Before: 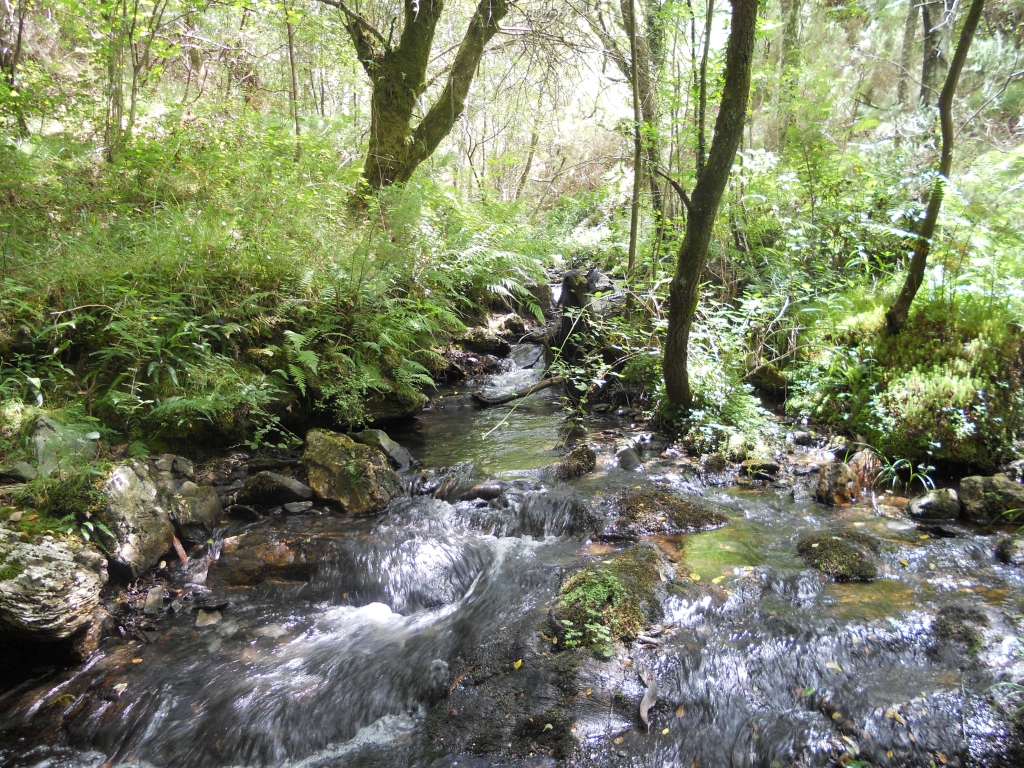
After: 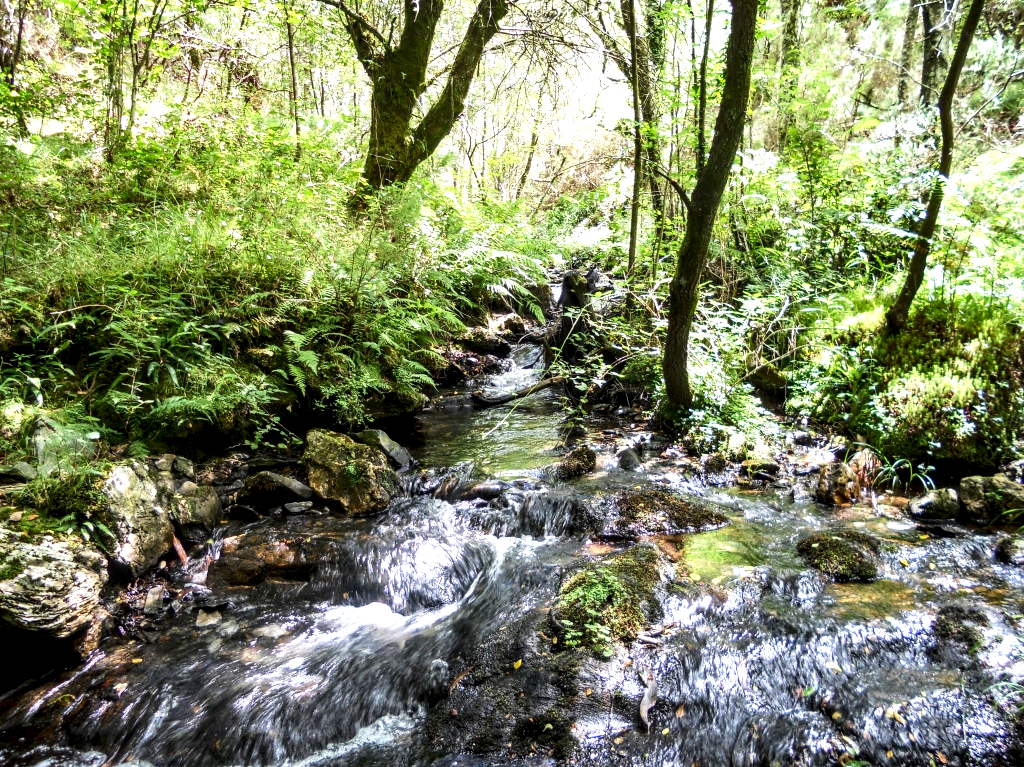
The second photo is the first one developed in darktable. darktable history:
exposure: black level correction 0.001, exposure 0.498 EV, compensate exposure bias true, compensate highlight preservation false
local contrast: highlights 21%, detail 150%
contrast brightness saturation: contrast 0.198, brightness -0.113, saturation 0.103
shadows and highlights: soften with gaussian
crop: bottom 0.058%
velvia: strength 15.56%
